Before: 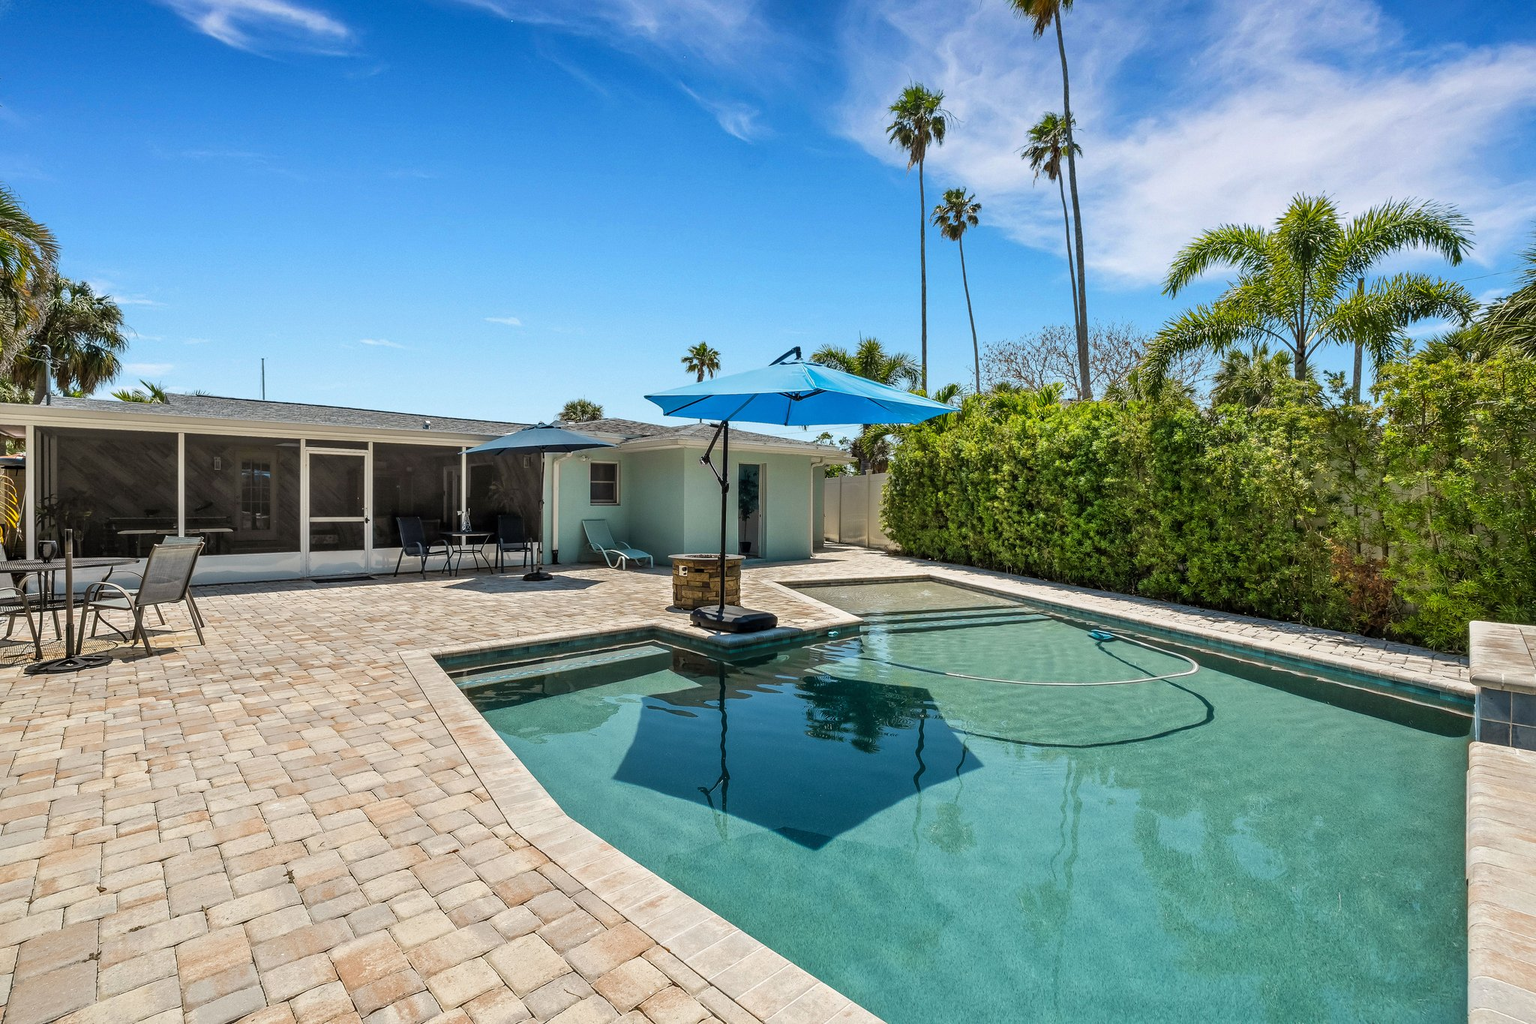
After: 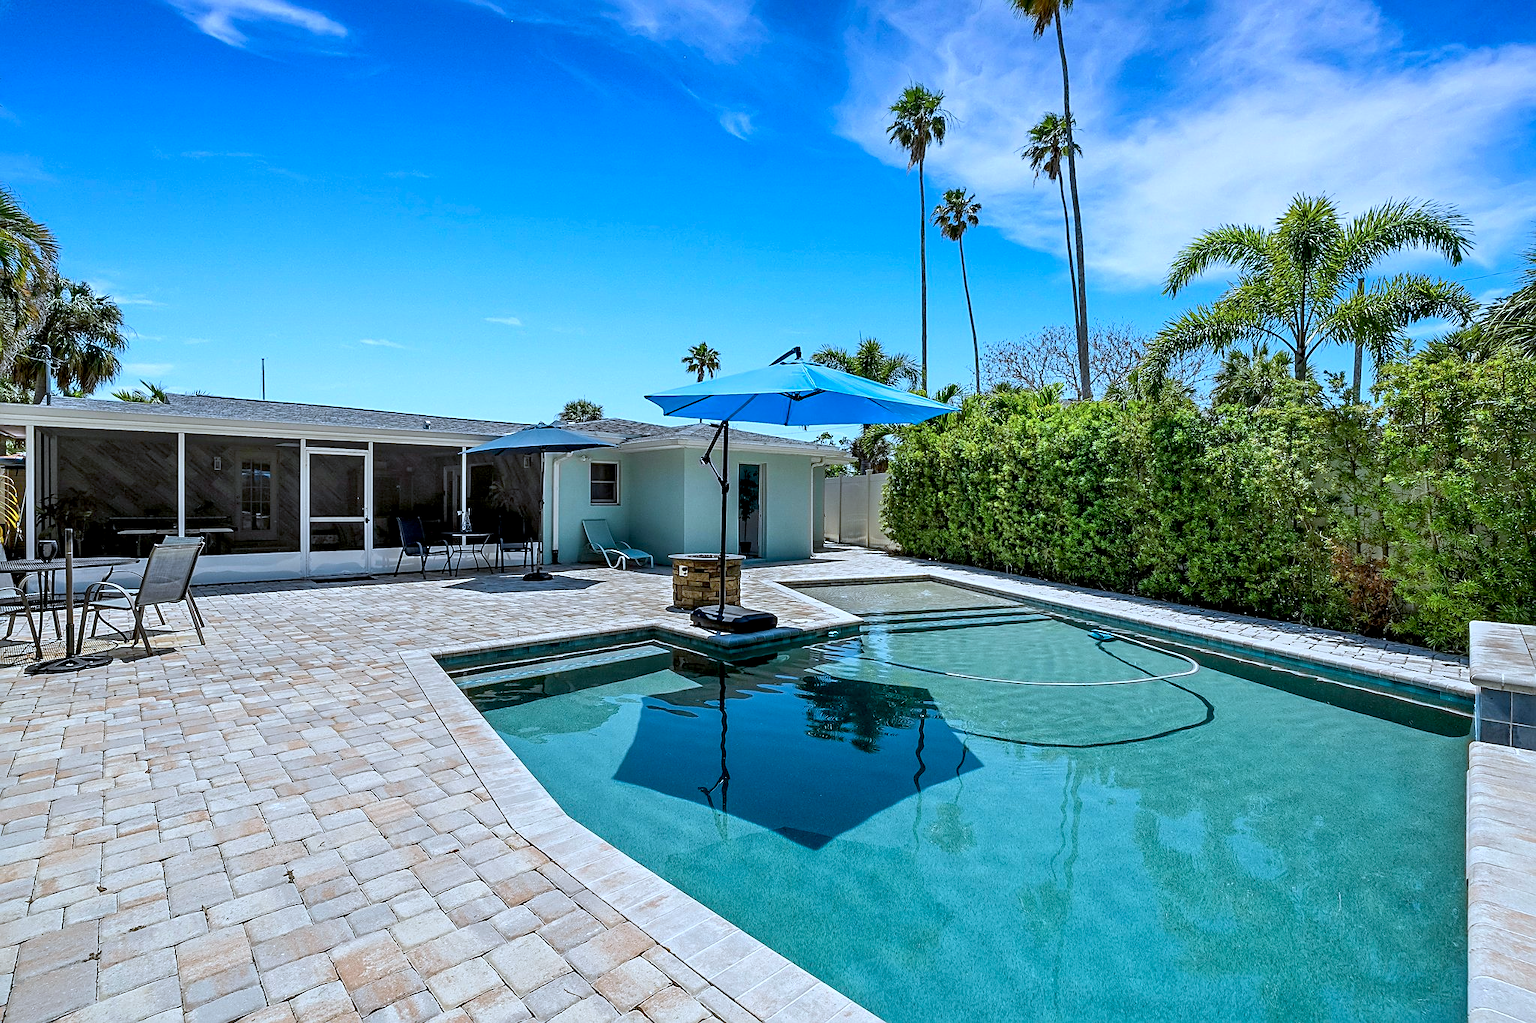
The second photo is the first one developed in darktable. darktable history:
sharpen: on, module defaults
exposure: black level correction 0.01, exposure 0.016 EV, compensate highlight preservation false
color calibration: gray › normalize channels true, illuminant custom, x 0.389, y 0.387, temperature 3803.6 K, gamut compression 0.026
